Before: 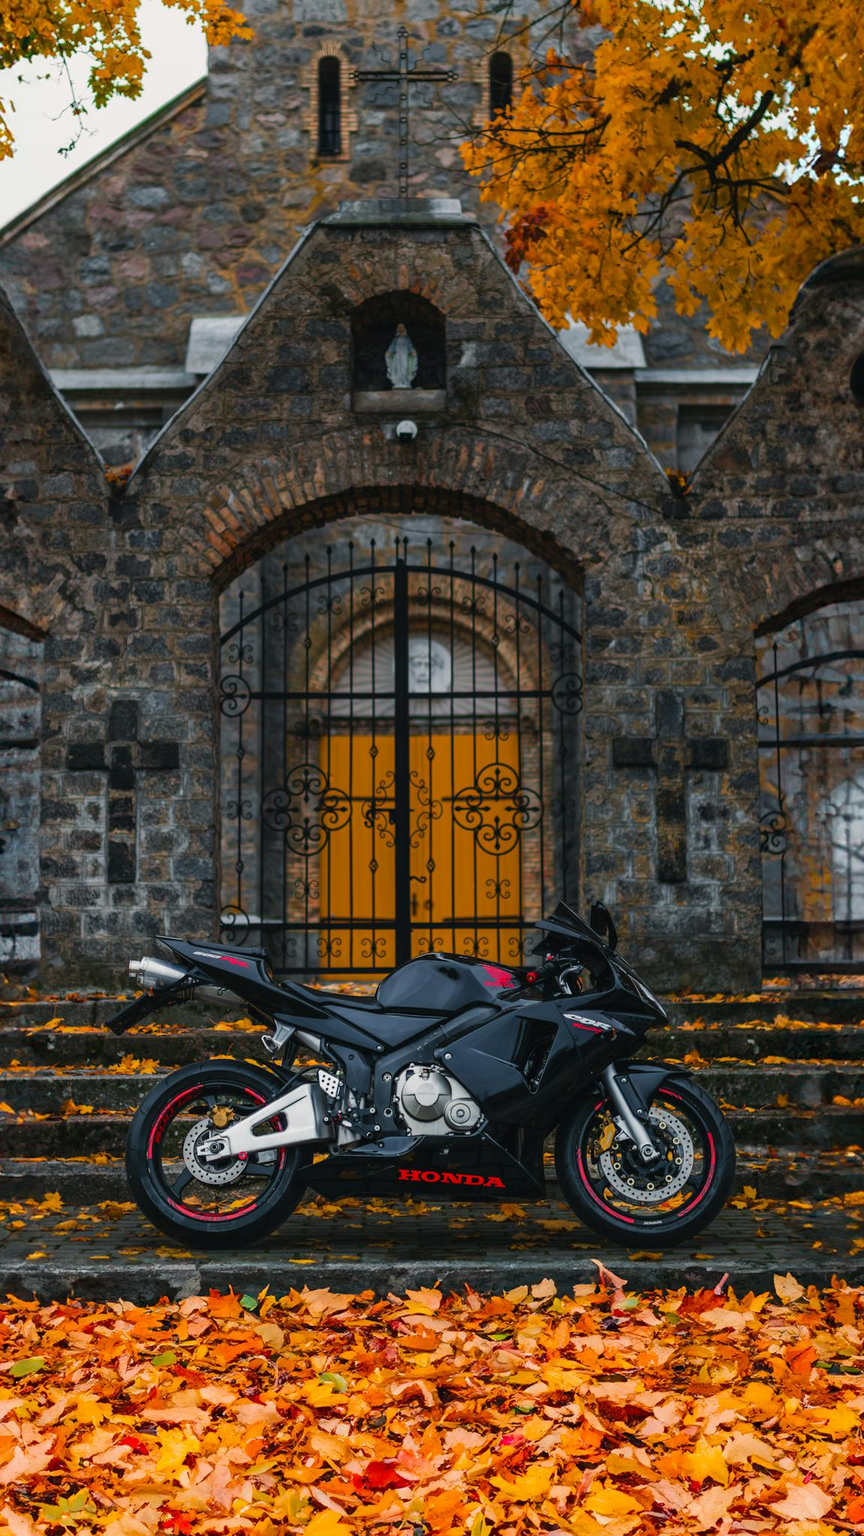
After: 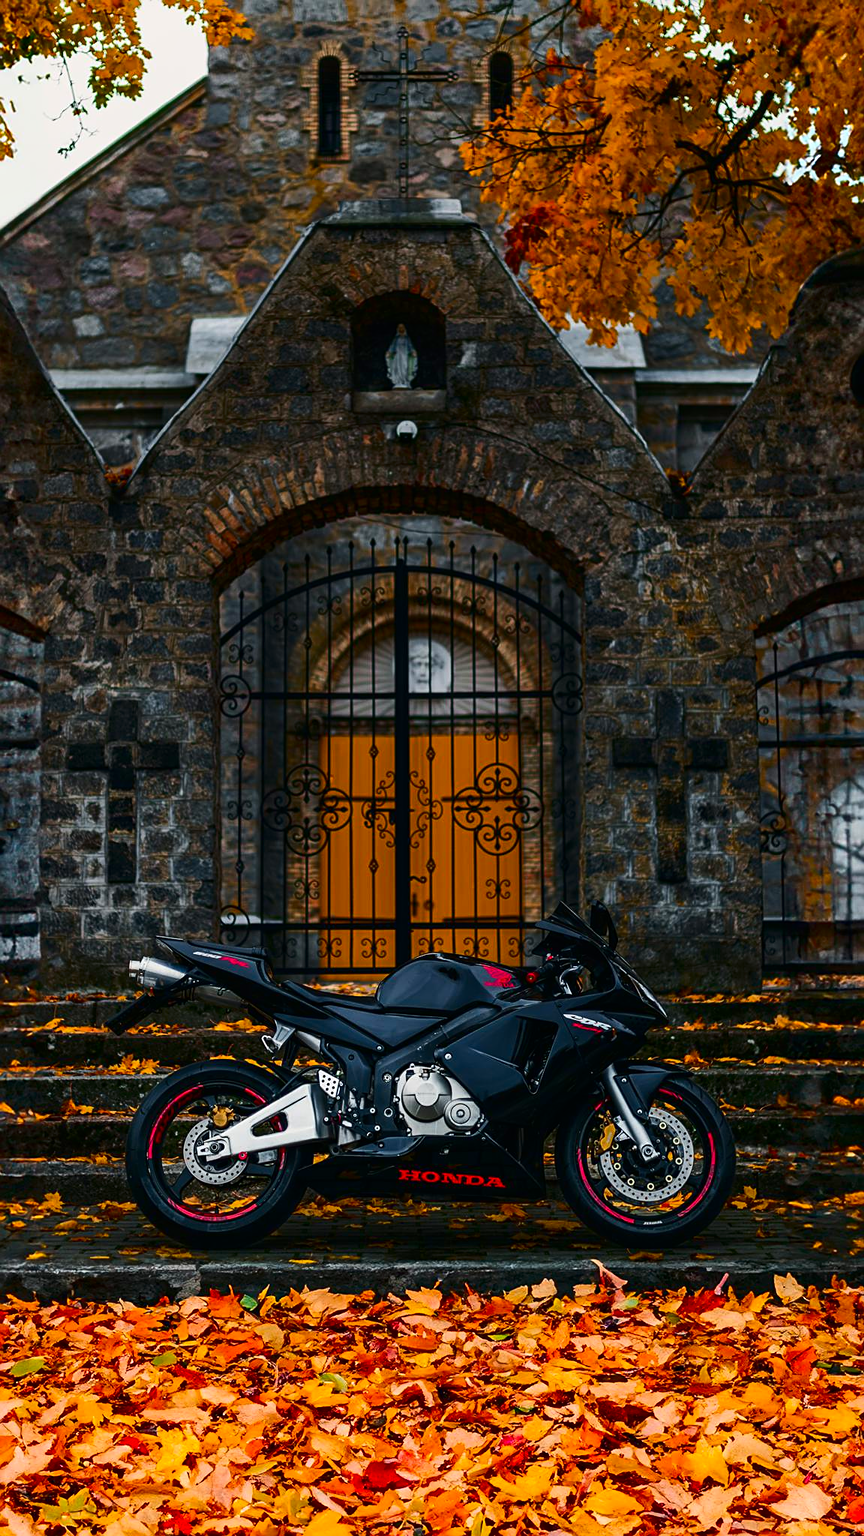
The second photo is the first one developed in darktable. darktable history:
sharpen: on, module defaults
contrast brightness saturation: contrast 0.19, brightness -0.11, saturation 0.21
shadows and highlights: shadows 19.13, highlights -83.41, soften with gaussian
